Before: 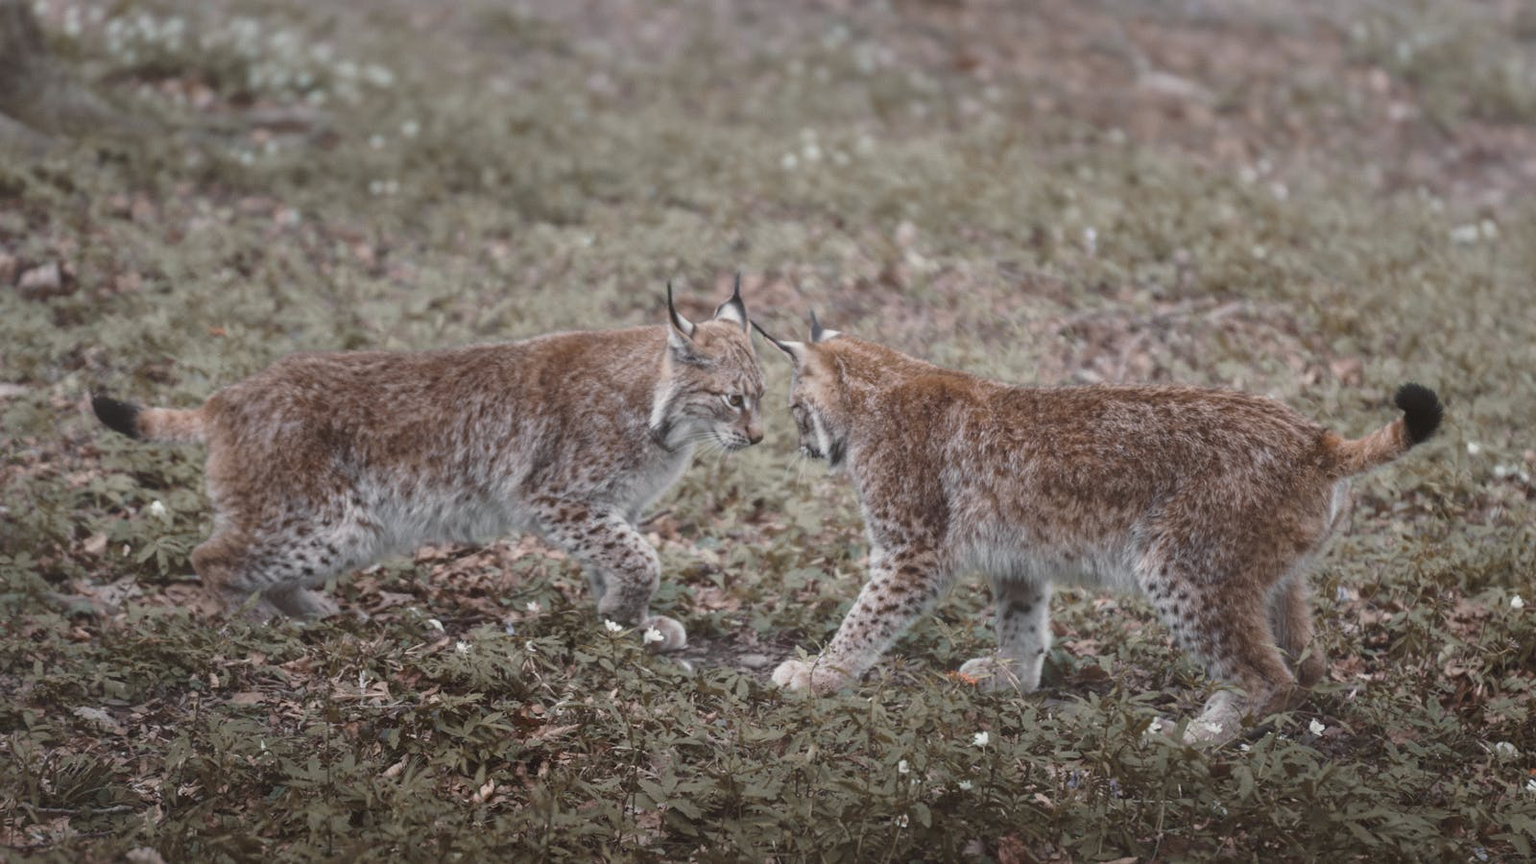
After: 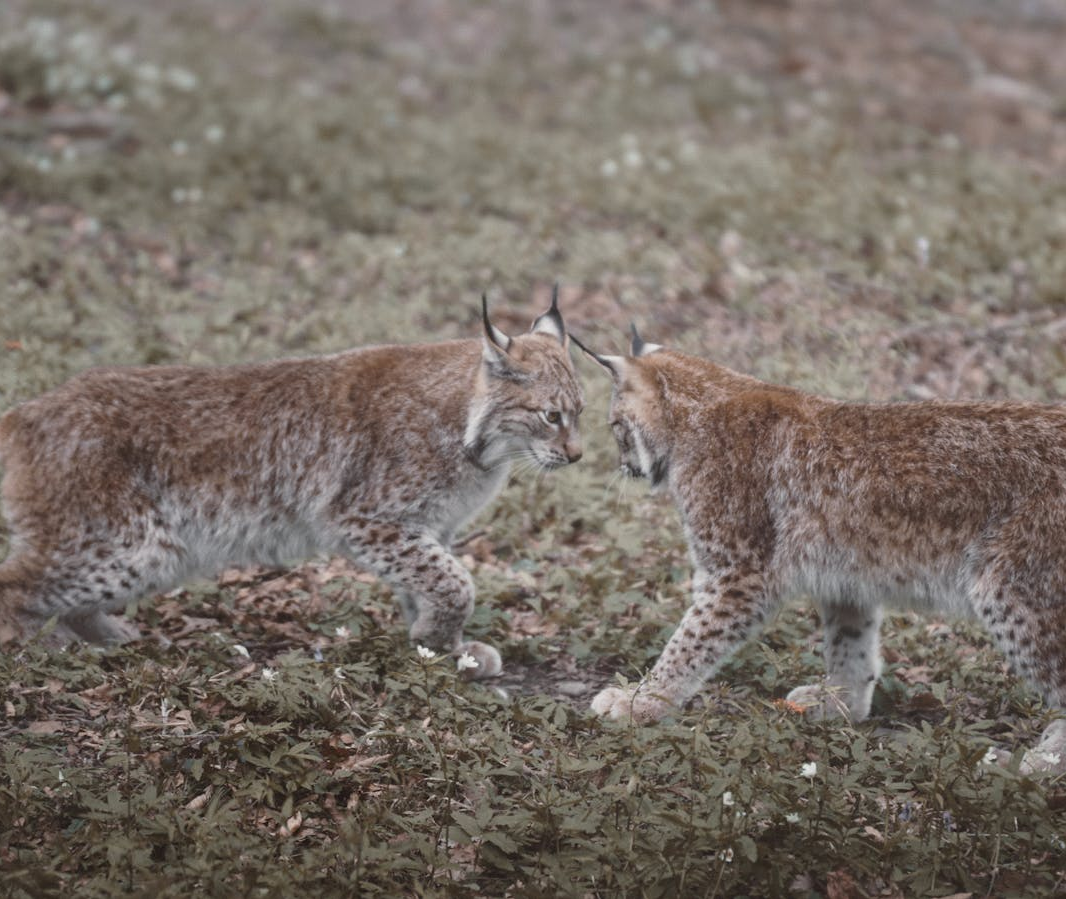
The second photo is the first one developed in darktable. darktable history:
crop and rotate: left 13.41%, right 19.909%
